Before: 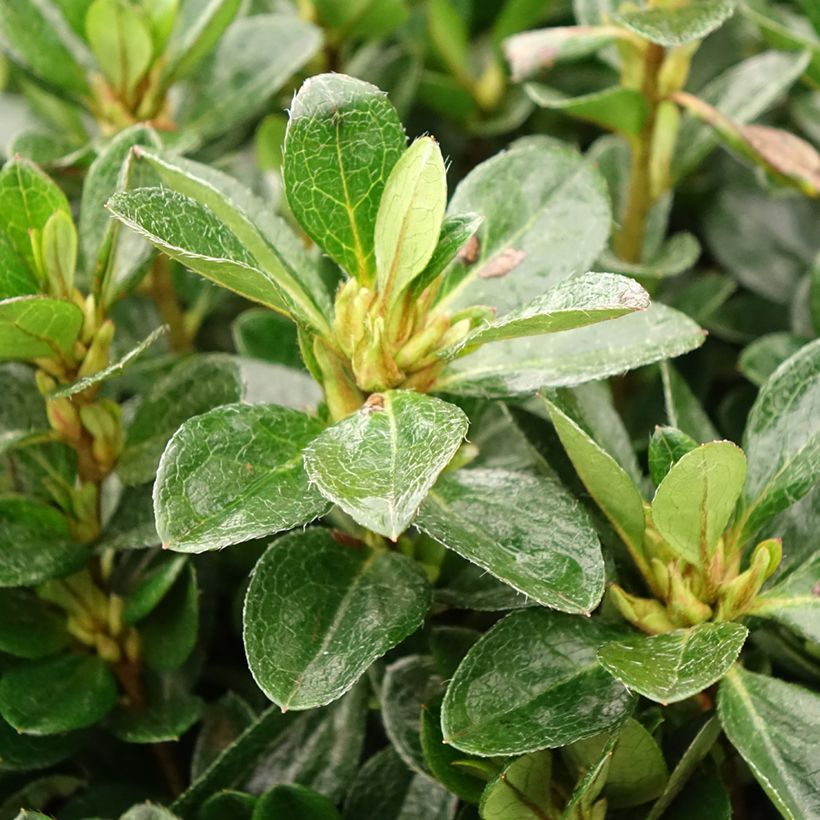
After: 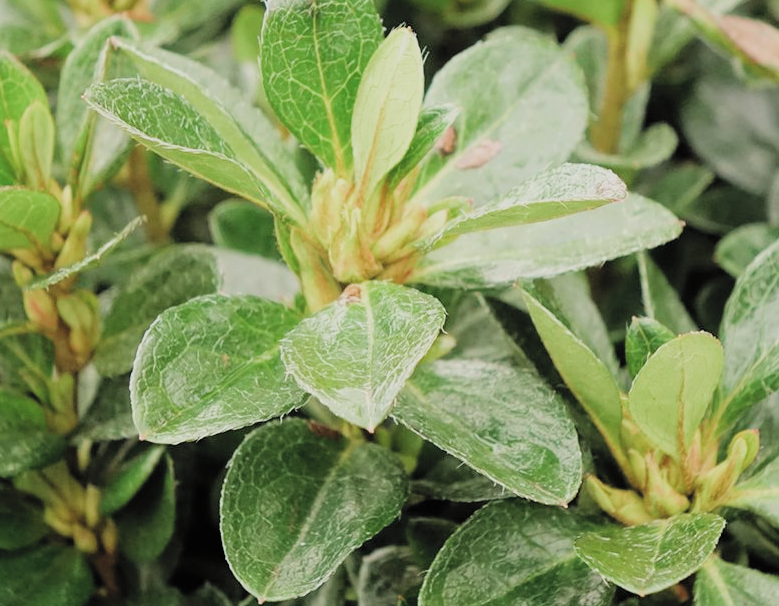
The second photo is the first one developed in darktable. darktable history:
tone equalizer: edges refinement/feathering 500, mask exposure compensation -1.57 EV, preserve details no
crop and rotate: left 2.921%, top 13.355%, right 2.021%, bottom 12.73%
filmic rgb: black relative exposure -7.65 EV, white relative exposure 4.56 EV, hardness 3.61, add noise in highlights 0.002, preserve chrominance max RGB, color science v3 (2019), use custom middle-gray values true, contrast in highlights soft
contrast brightness saturation: brightness 0.153
